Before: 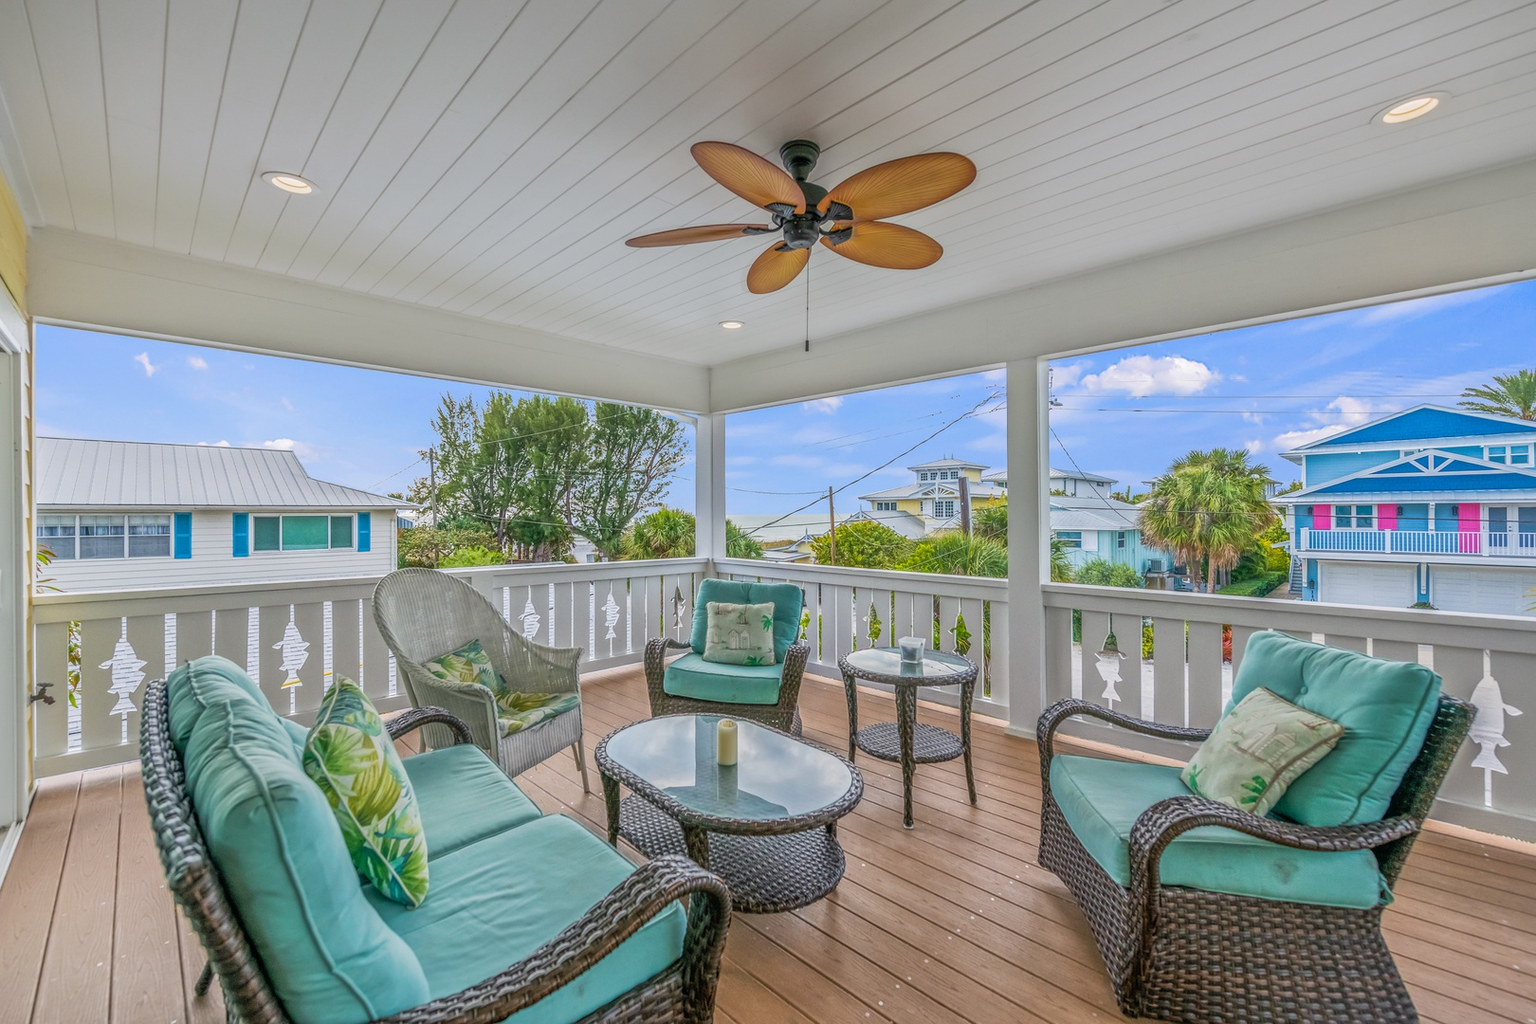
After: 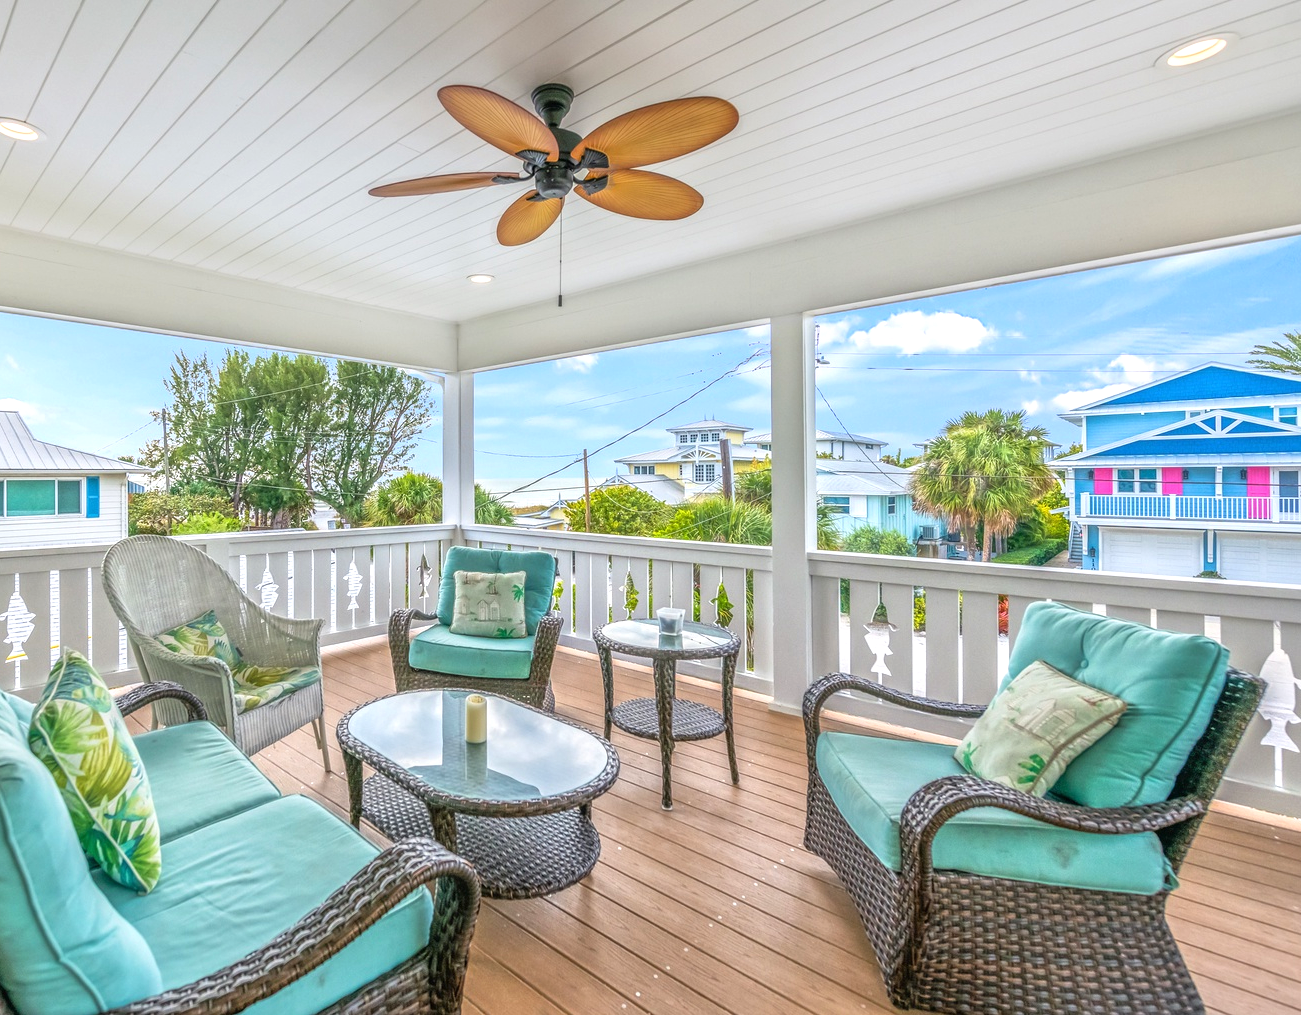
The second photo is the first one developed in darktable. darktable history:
exposure: black level correction 0, exposure 0.692 EV, compensate highlight preservation false
crop and rotate: left 17.982%, top 5.98%, right 1.698%
